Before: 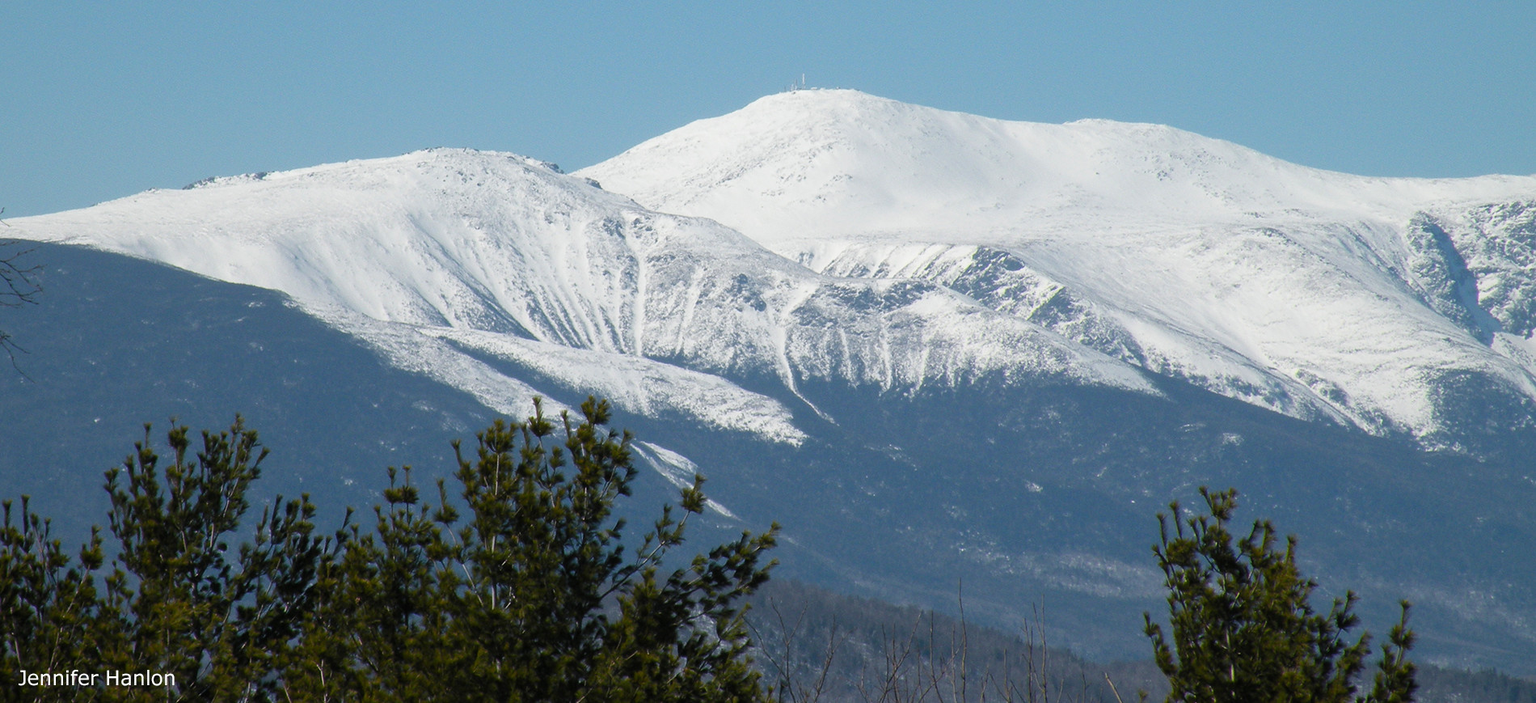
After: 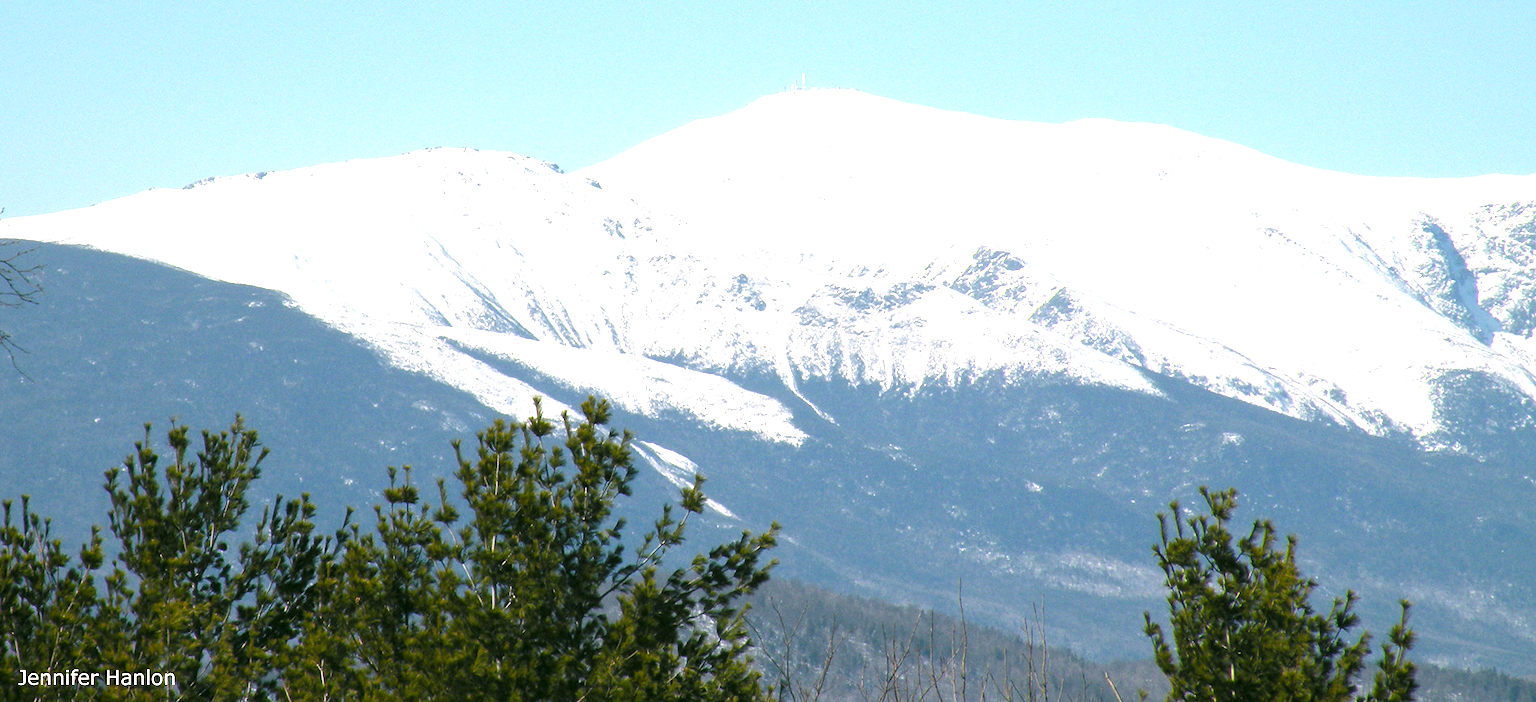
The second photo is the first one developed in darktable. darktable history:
color correction: highlights a* 4.02, highlights b* 4.98, shadows a* -7.55, shadows b* 4.98
exposure: black level correction 0, exposure 1.3 EV, compensate exposure bias true, compensate highlight preservation false
